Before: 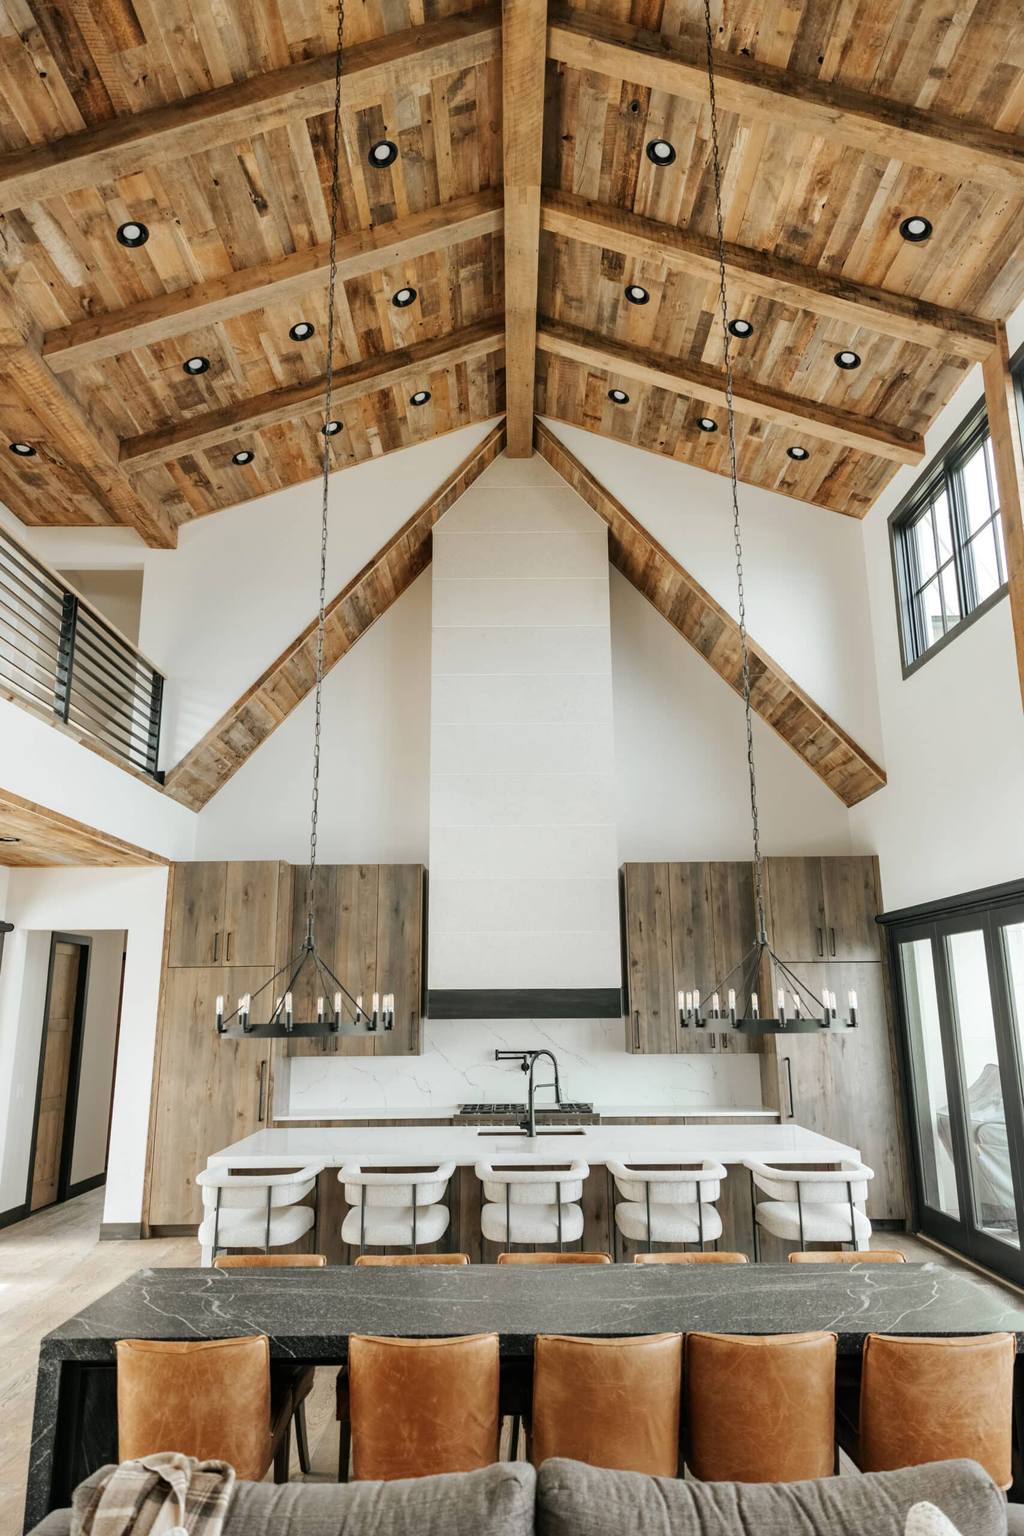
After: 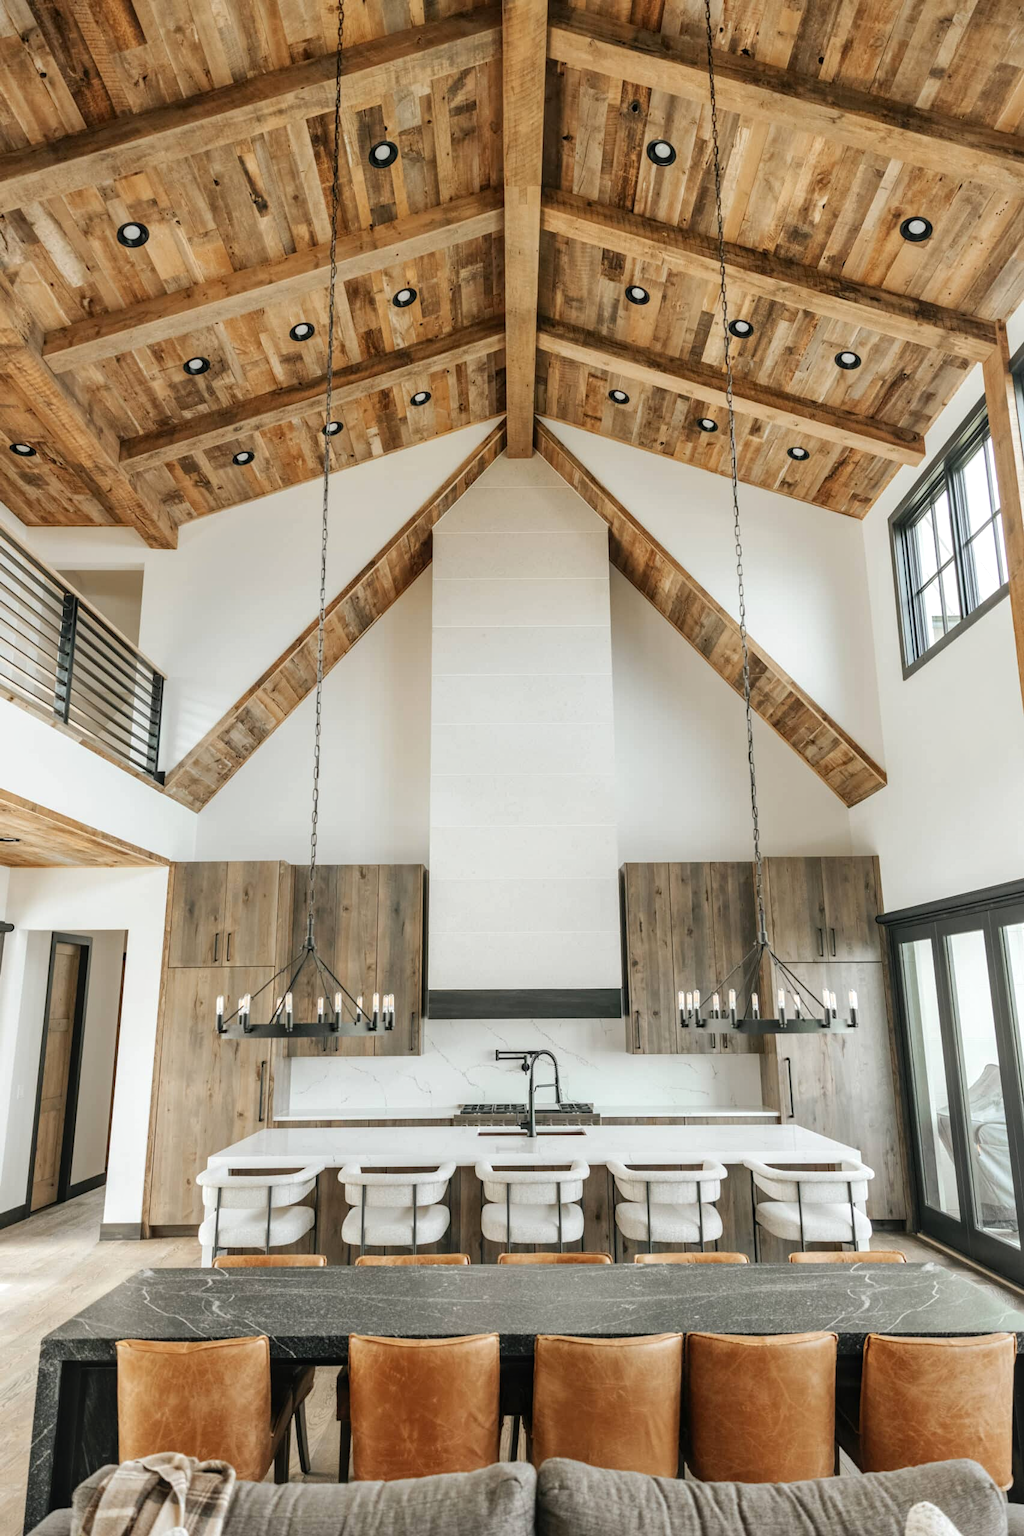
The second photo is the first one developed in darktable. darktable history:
exposure: black level correction 0.001, exposure 0.14 EV, compensate highlight preservation false
local contrast: detail 110%
